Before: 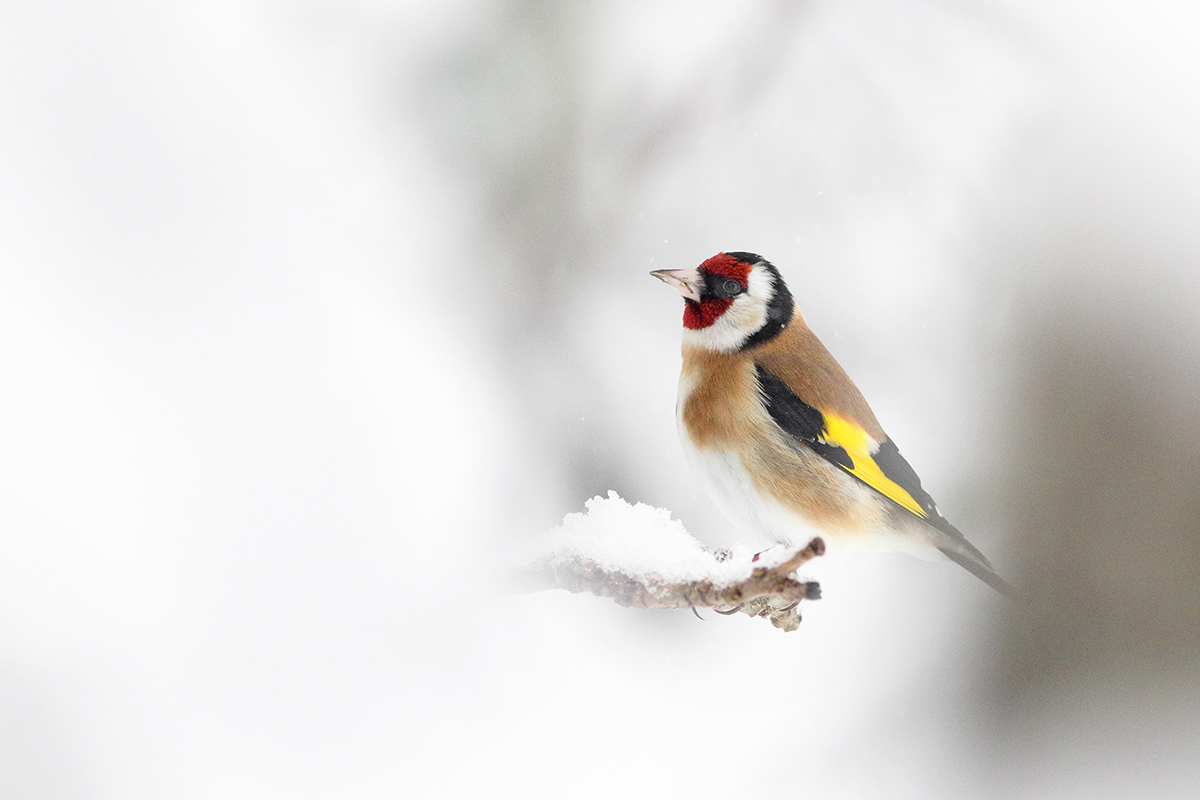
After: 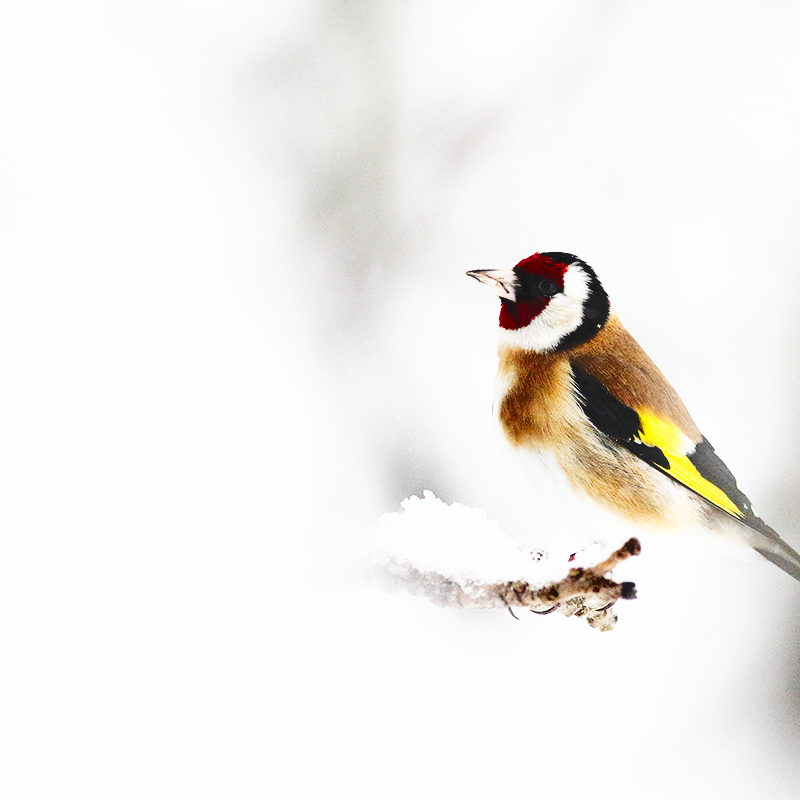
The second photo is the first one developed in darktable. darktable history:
crop and rotate: left 15.363%, right 17.92%
shadows and highlights: low approximation 0.01, soften with gaussian
tone curve: curves: ch0 [(0, 0.148) (0.191, 0.225) (0.39, 0.373) (0.669, 0.716) (0.847, 0.818) (1, 0.839)], preserve colors none
levels: mode automatic, levels [0.055, 0.477, 0.9]
